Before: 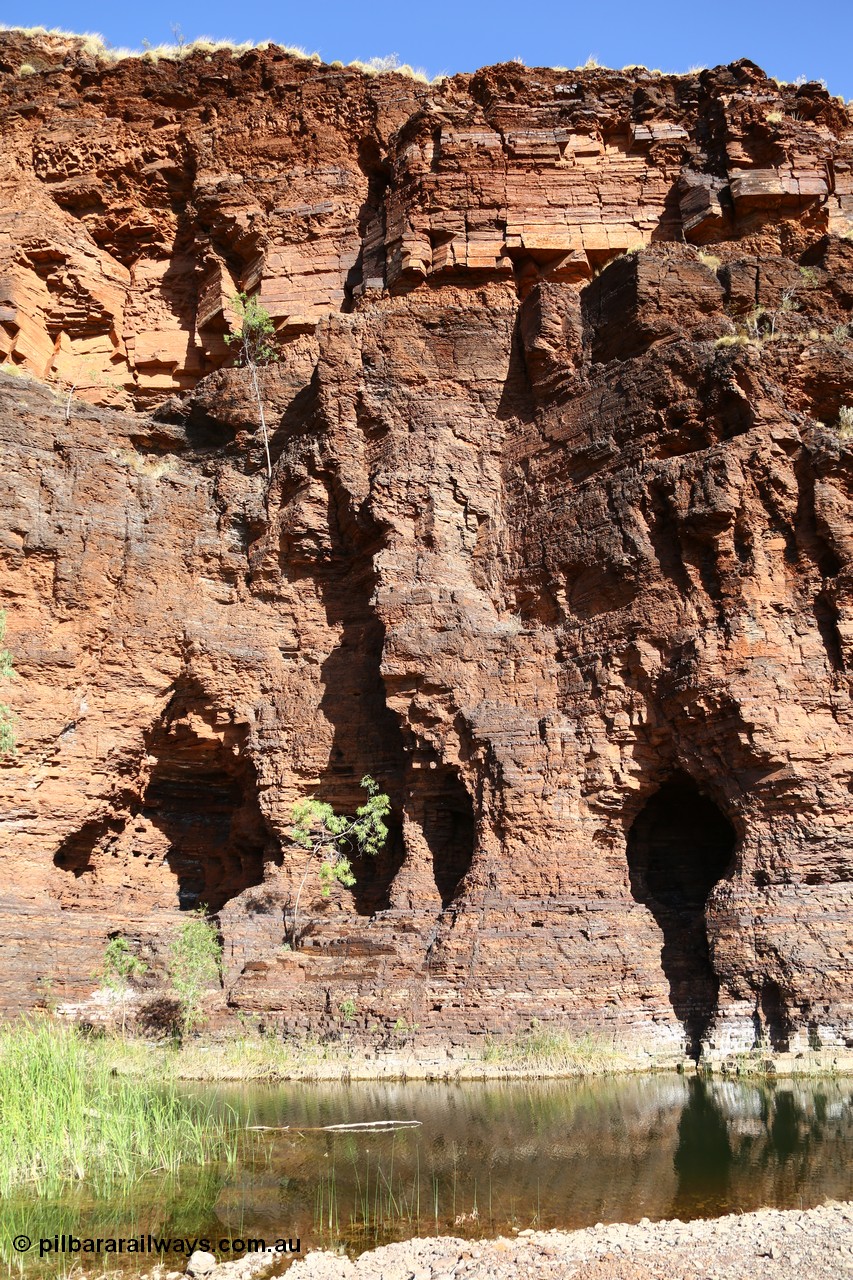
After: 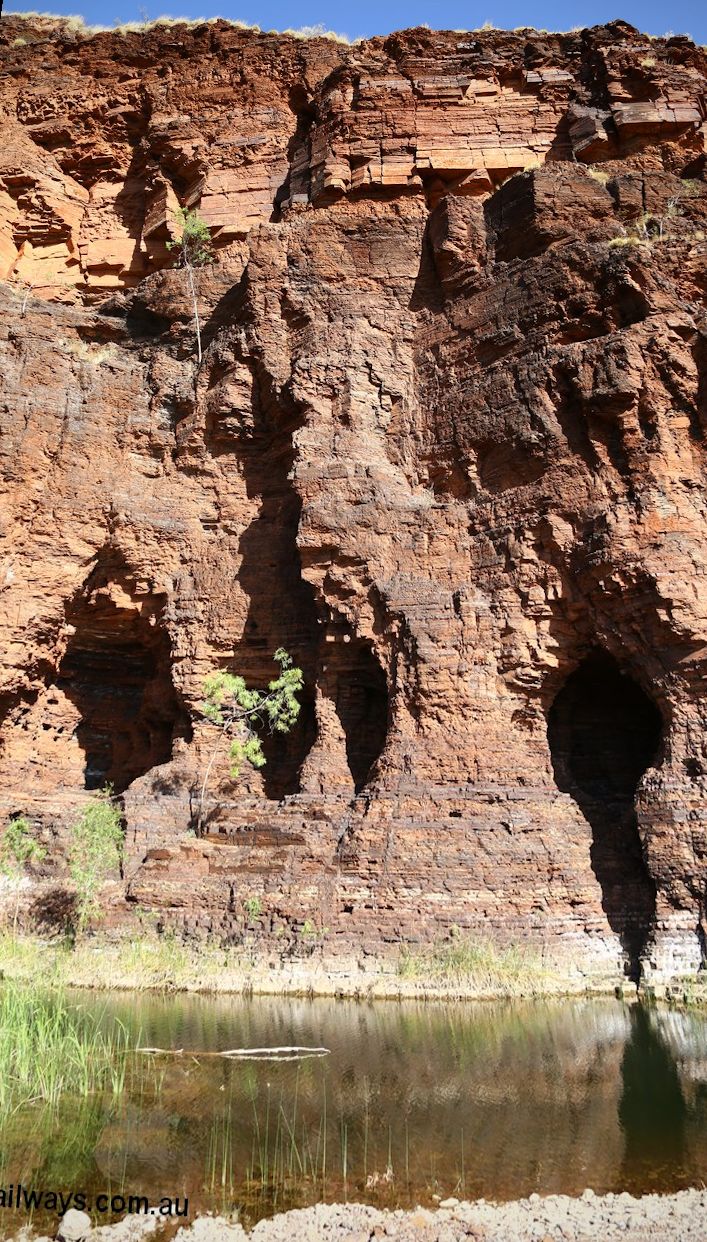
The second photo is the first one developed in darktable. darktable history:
rotate and perspective: rotation 0.72°, lens shift (vertical) -0.352, lens shift (horizontal) -0.051, crop left 0.152, crop right 0.859, crop top 0.019, crop bottom 0.964
vignetting: saturation 0, unbound false
